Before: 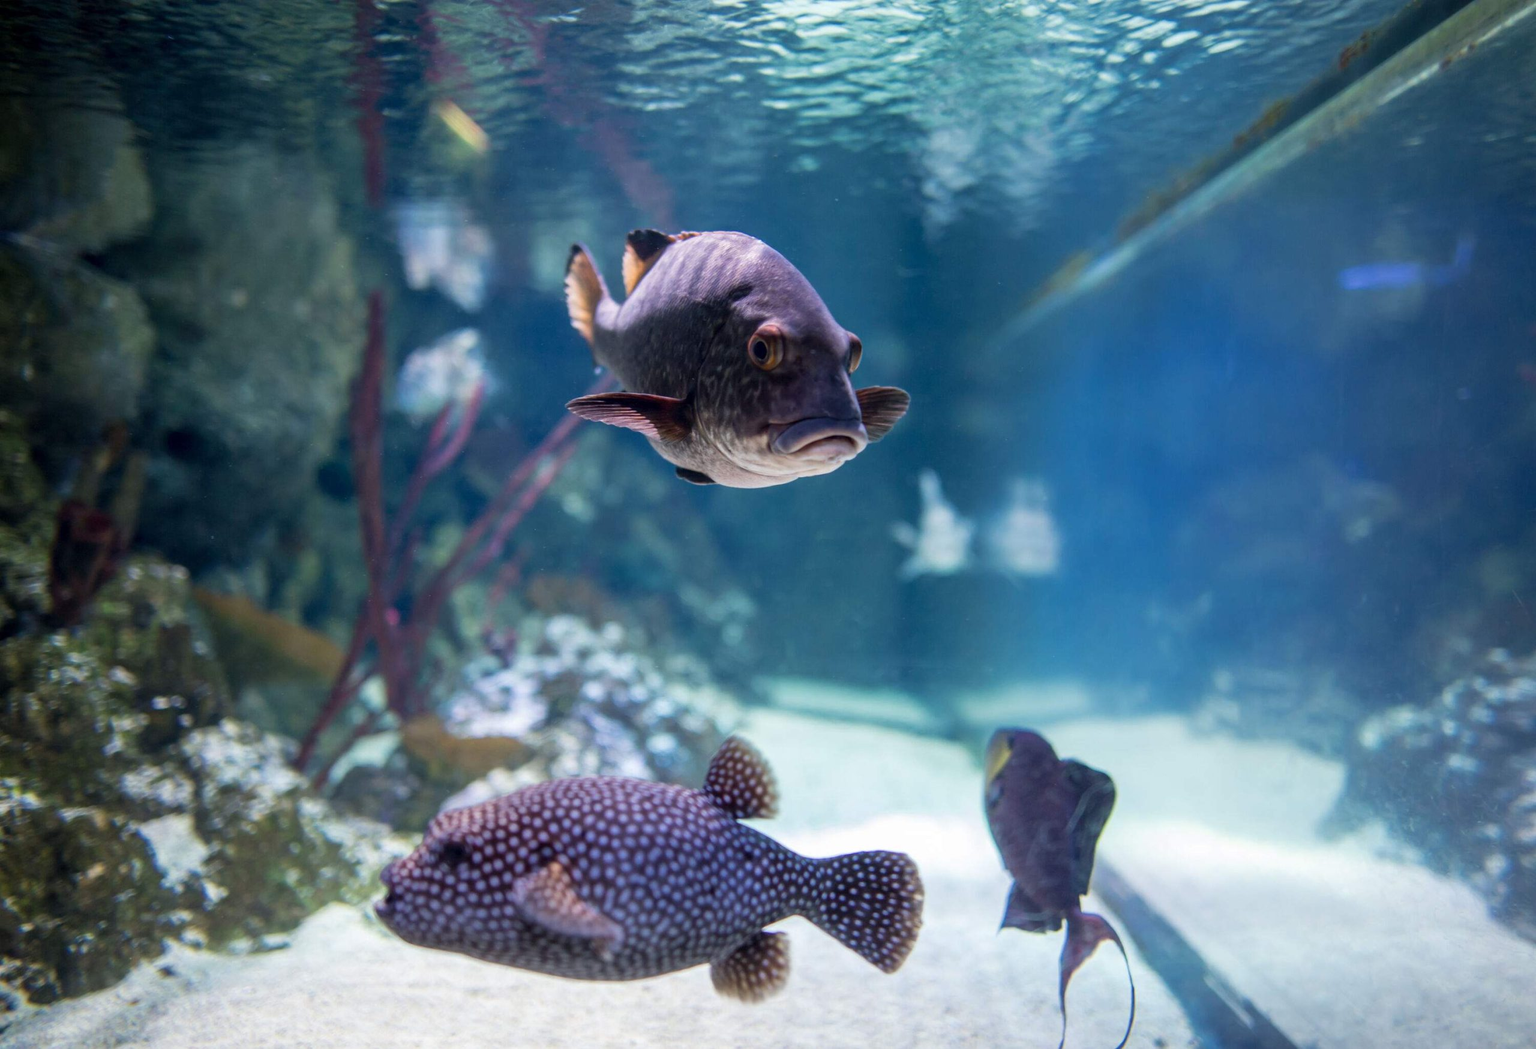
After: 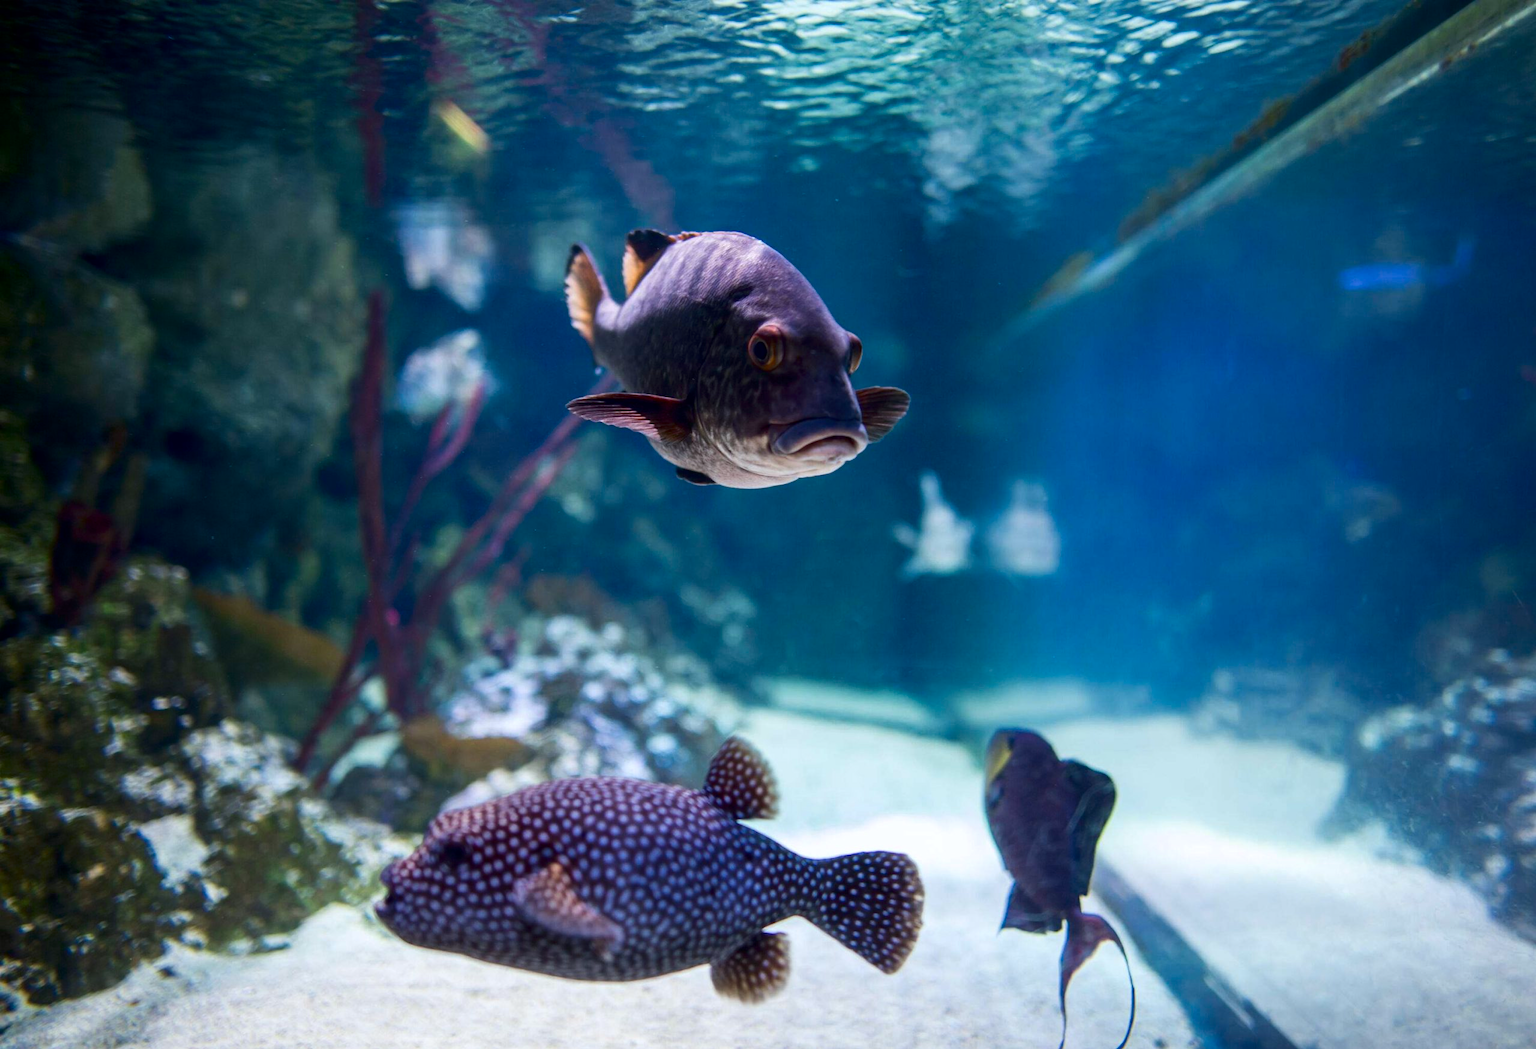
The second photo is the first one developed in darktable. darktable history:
contrast brightness saturation: contrast 0.12, brightness -0.12, saturation 0.2
white balance: red 0.988, blue 1.017
